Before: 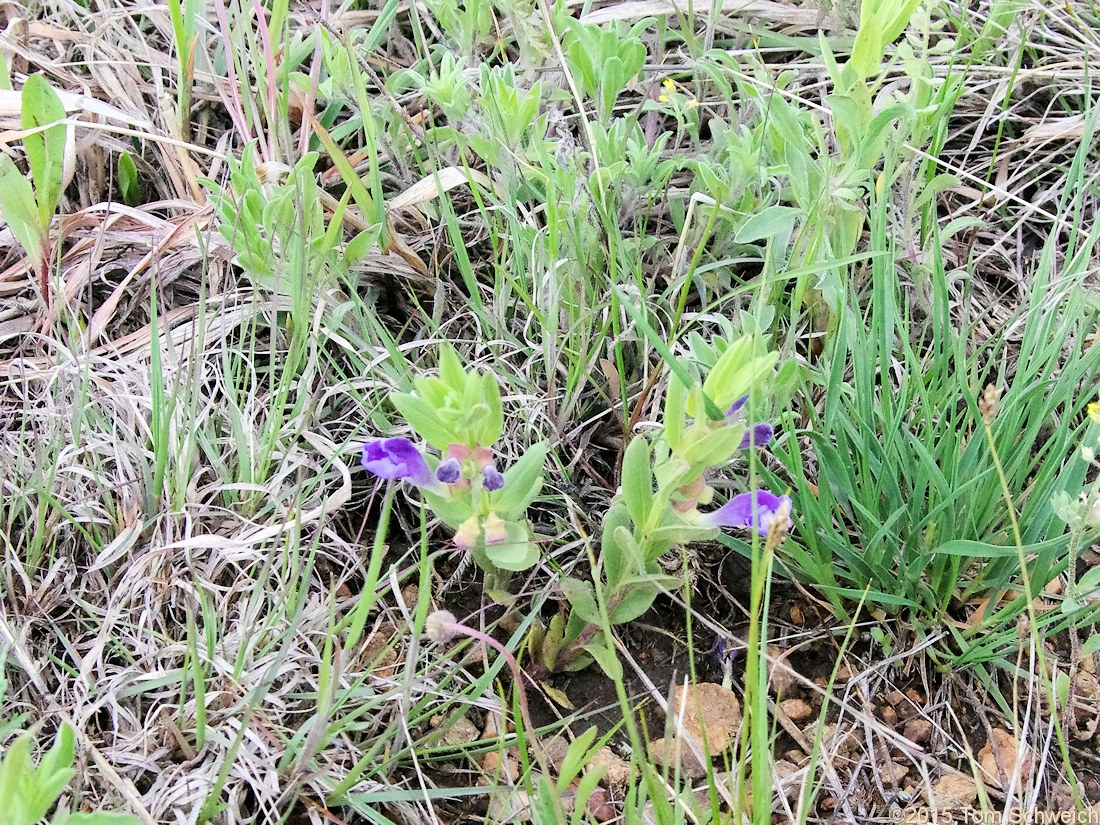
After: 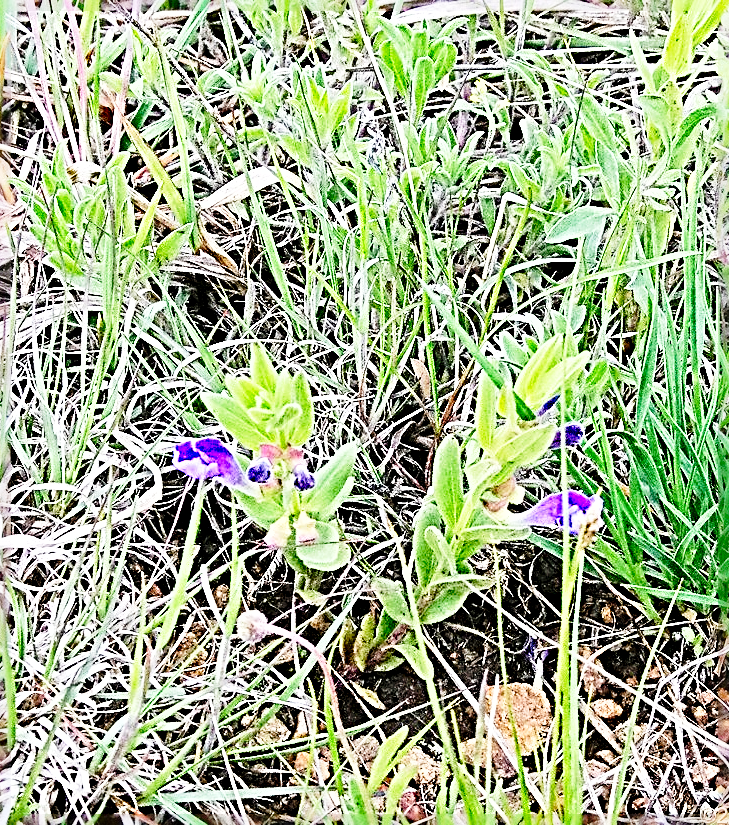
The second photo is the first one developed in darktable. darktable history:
haze removal: compatibility mode true, adaptive false
crop: left 17.24%, right 16.442%
exposure: compensate highlight preservation false
contrast brightness saturation: brightness -0.021, saturation 0.359
sharpen: radius 4.011, amount 1.987
shadows and highlights: soften with gaussian
base curve: curves: ch0 [(0, 0) (0.028, 0.03) (0.121, 0.232) (0.46, 0.748) (0.859, 0.968) (1, 1)], preserve colors none
